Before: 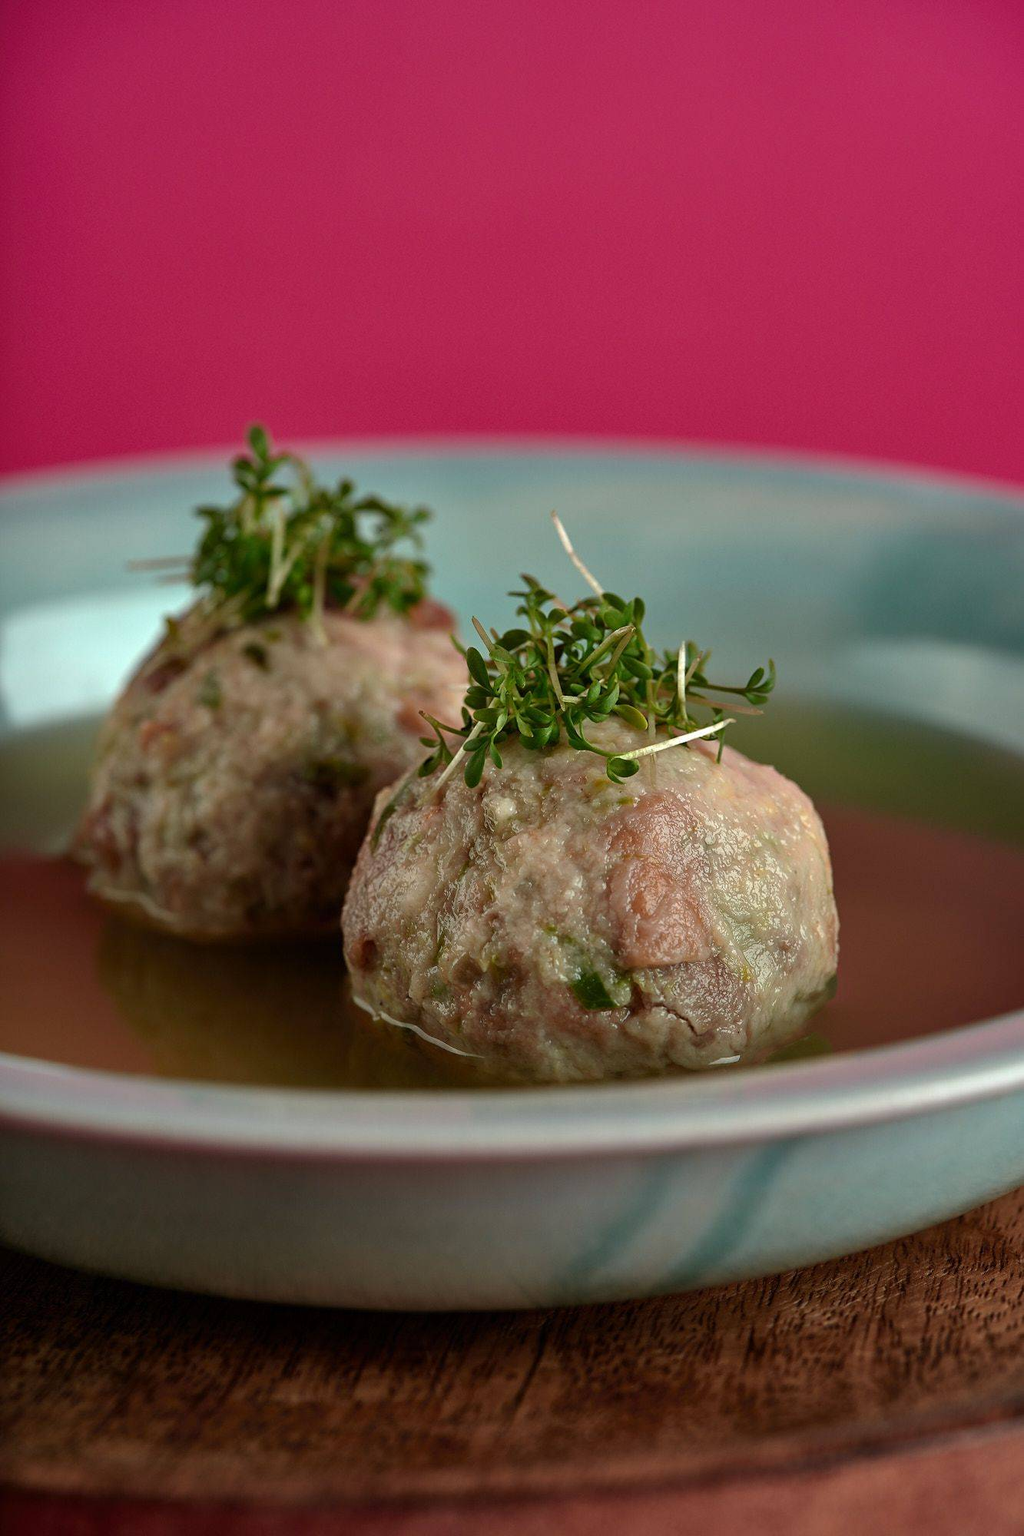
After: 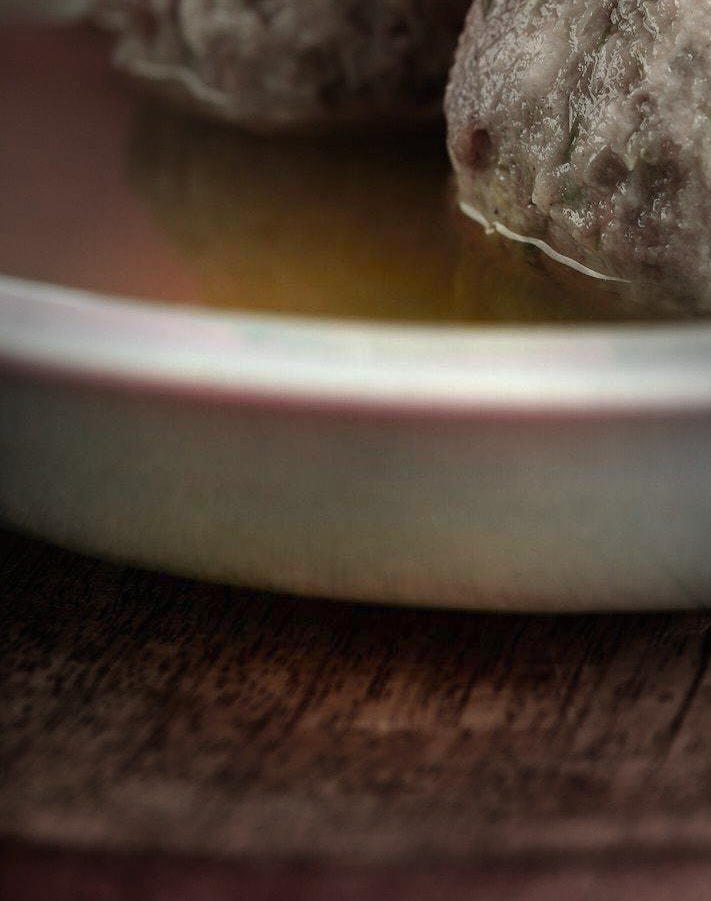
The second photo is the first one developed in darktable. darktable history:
contrast brightness saturation: saturation -0.05
crop and rotate: top 54.778%, right 46.61%, bottom 0.159%
vignetting: fall-off start 40%, fall-off radius 40%
exposure: black level correction 0, exposure 1.173 EV, compensate exposure bias true, compensate highlight preservation false
